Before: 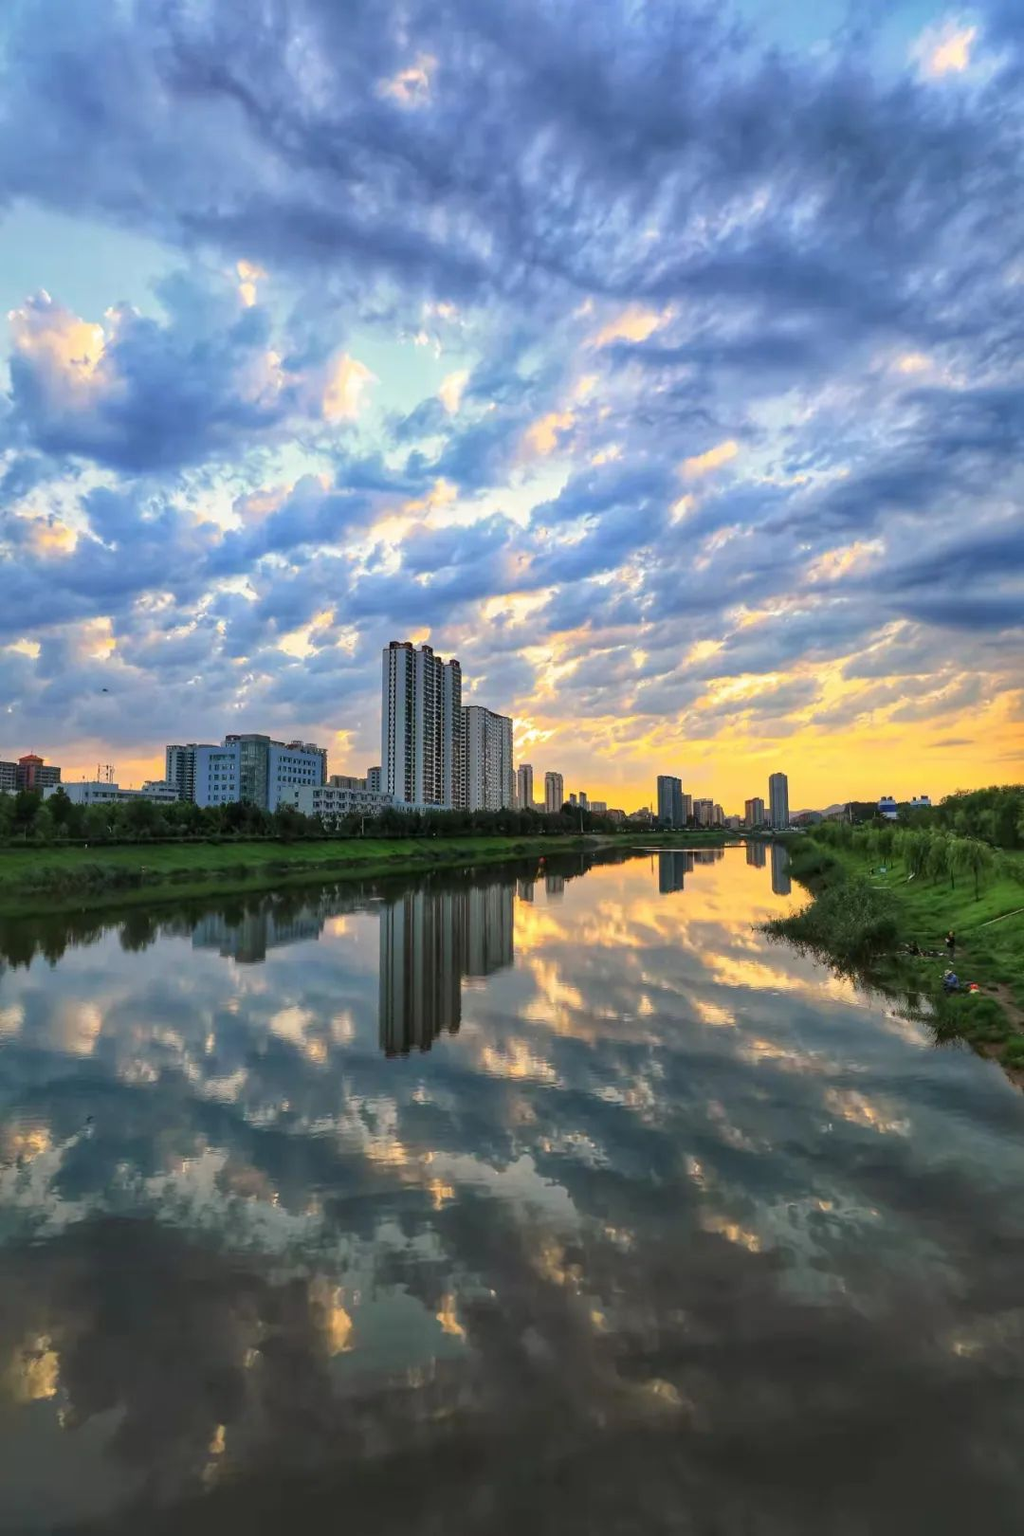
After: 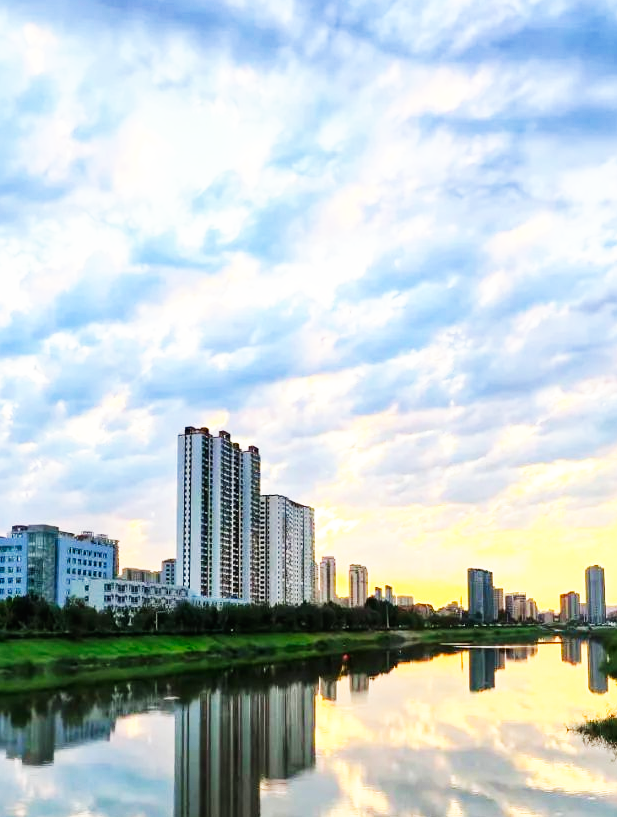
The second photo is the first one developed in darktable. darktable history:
base curve: curves: ch0 [(0, 0) (0.007, 0.004) (0.027, 0.03) (0.046, 0.07) (0.207, 0.54) (0.442, 0.872) (0.673, 0.972) (1, 1)], preserve colors none
crop: left 20.932%, top 15.471%, right 21.848%, bottom 34.081%
